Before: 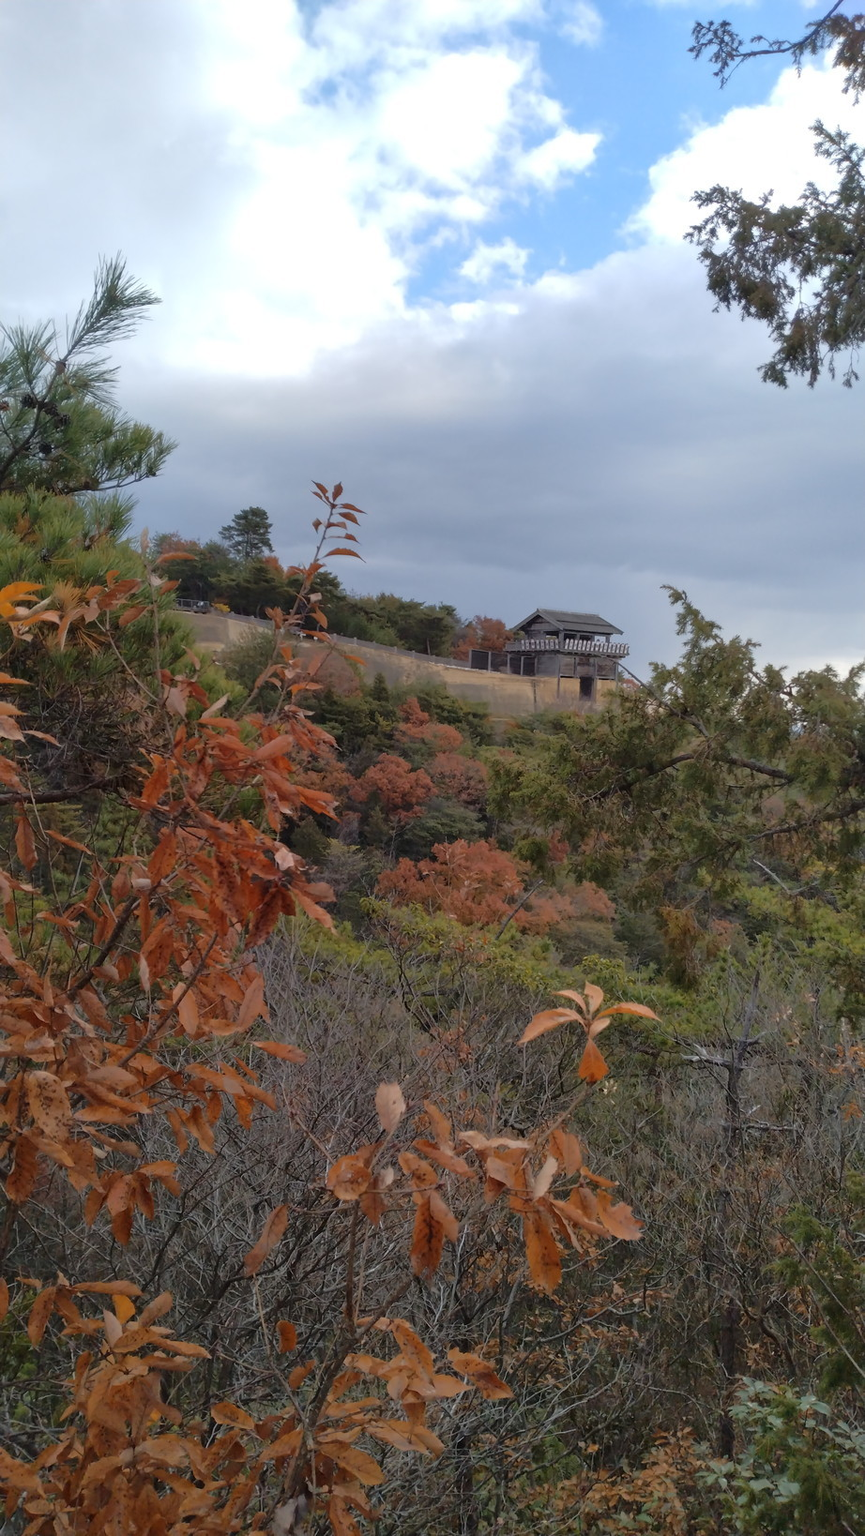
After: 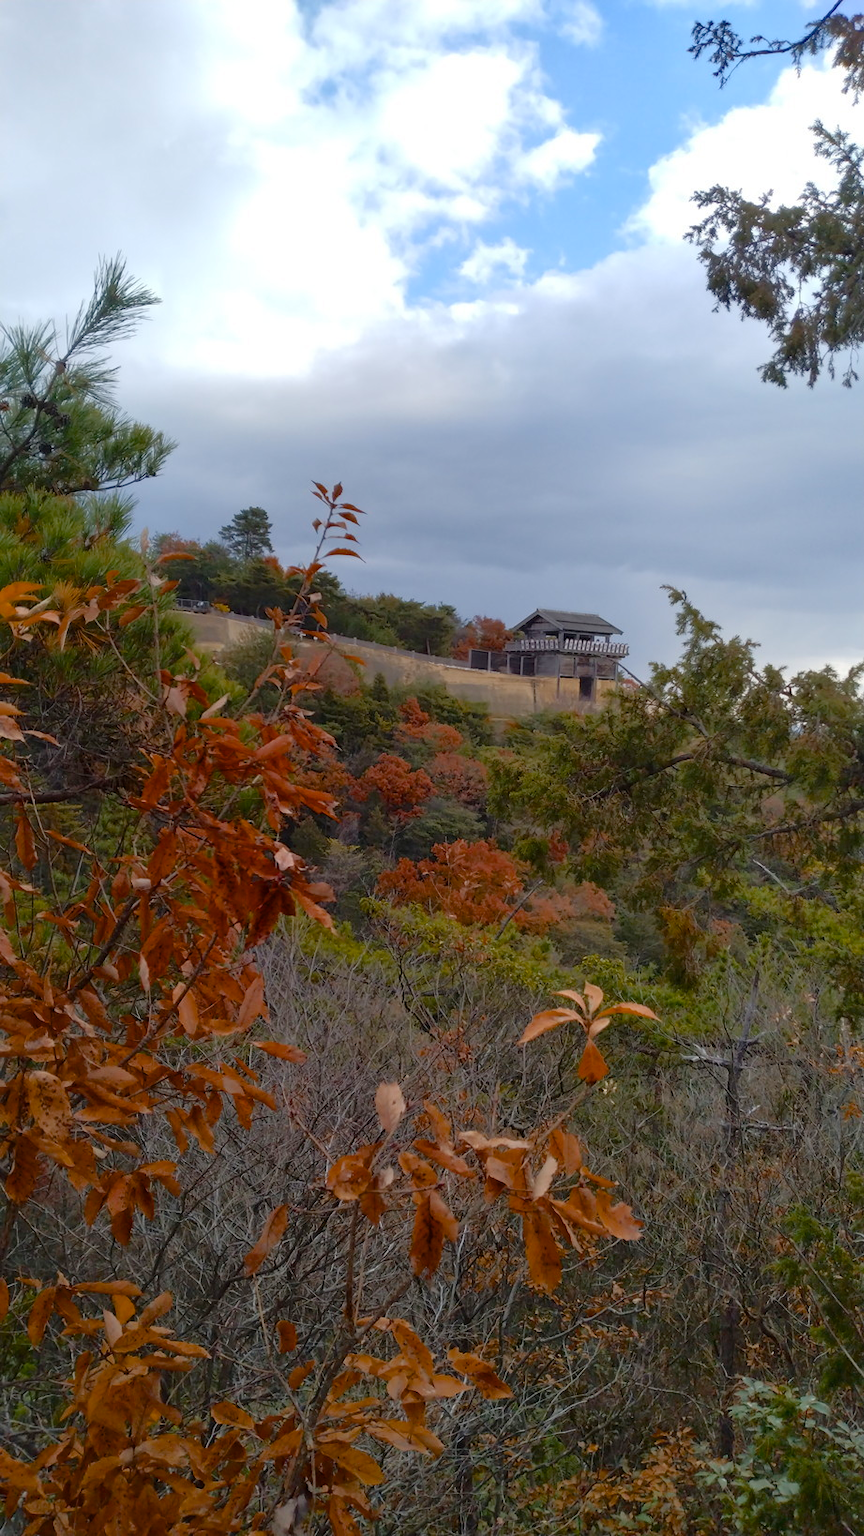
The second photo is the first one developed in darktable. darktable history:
color balance rgb: perceptual saturation grading › global saturation 15.468%, perceptual saturation grading › highlights -19.477%, perceptual saturation grading › shadows 19.905%, global vibrance 16.383%, saturation formula JzAzBz (2021)
